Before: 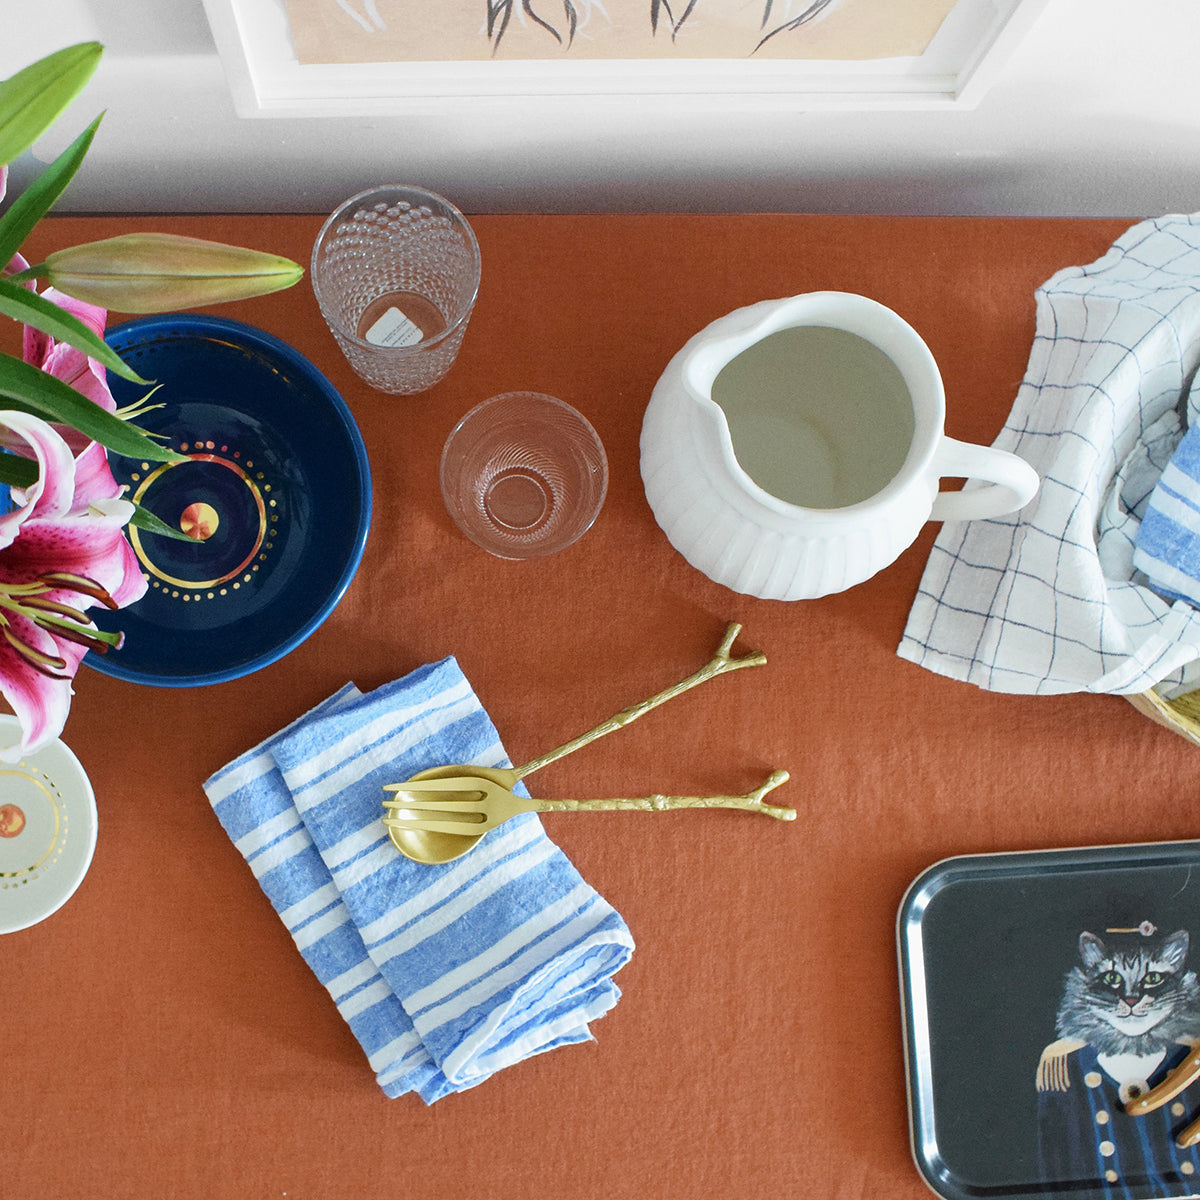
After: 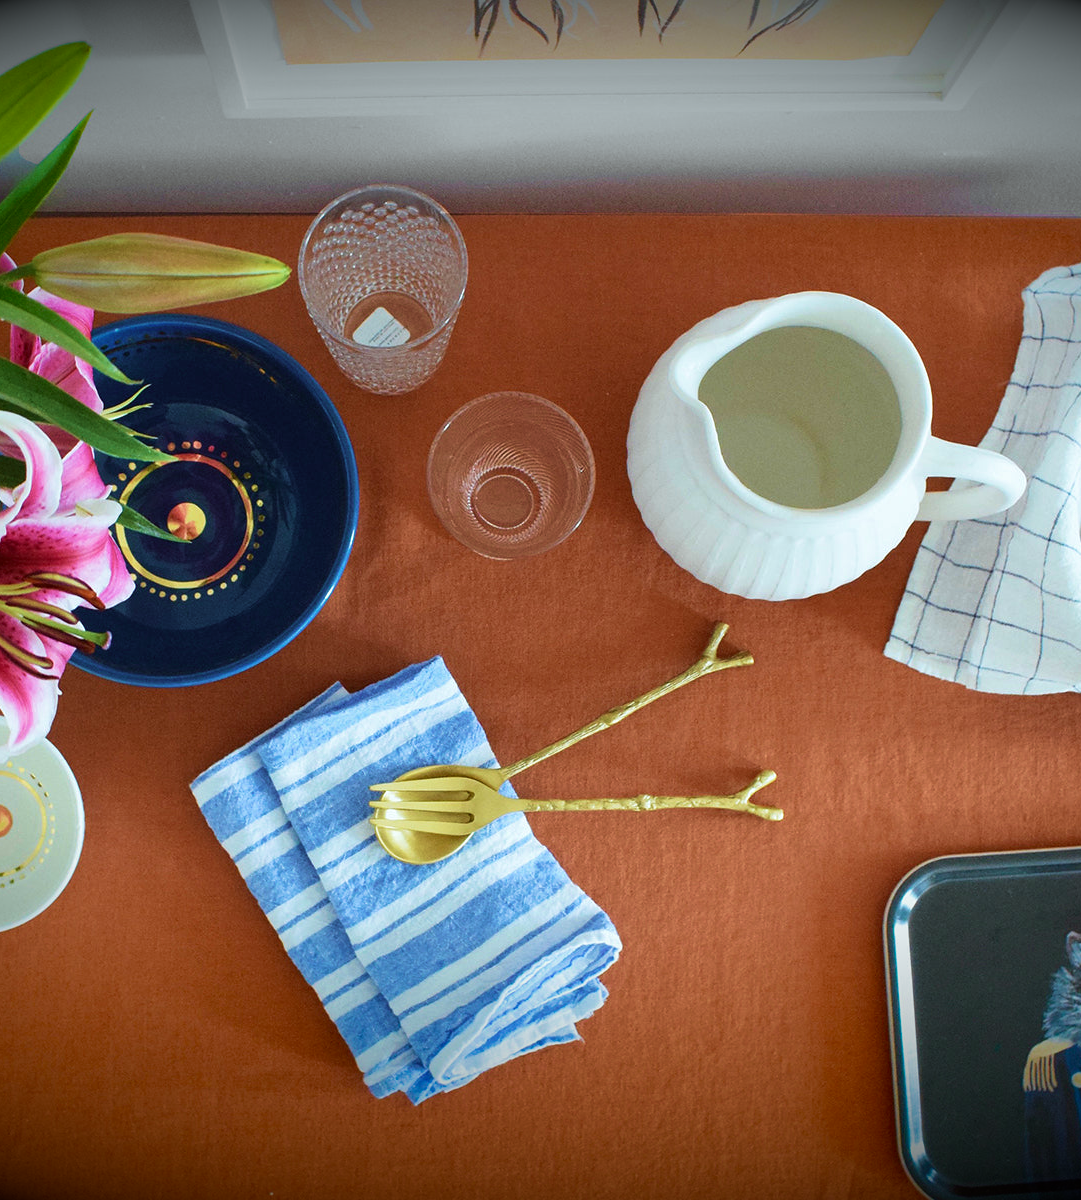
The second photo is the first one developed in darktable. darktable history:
color correction: highlights a* -2.73, highlights b* -2.09, shadows a* 2.41, shadows b* 2.73
crop and rotate: left 1.088%, right 8.807%
velvia: strength 45%
vignetting: fall-off start 98.29%, fall-off radius 100%, brightness -1, saturation 0.5, width/height ratio 1.428
